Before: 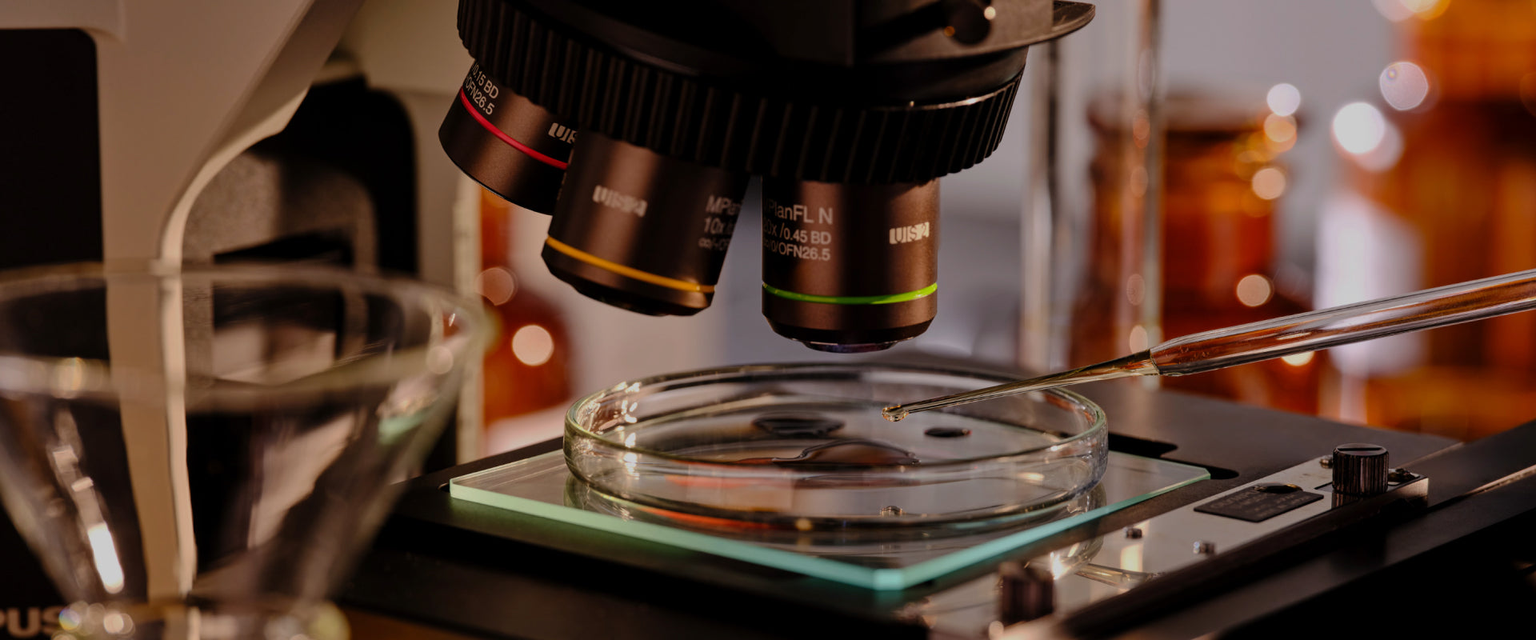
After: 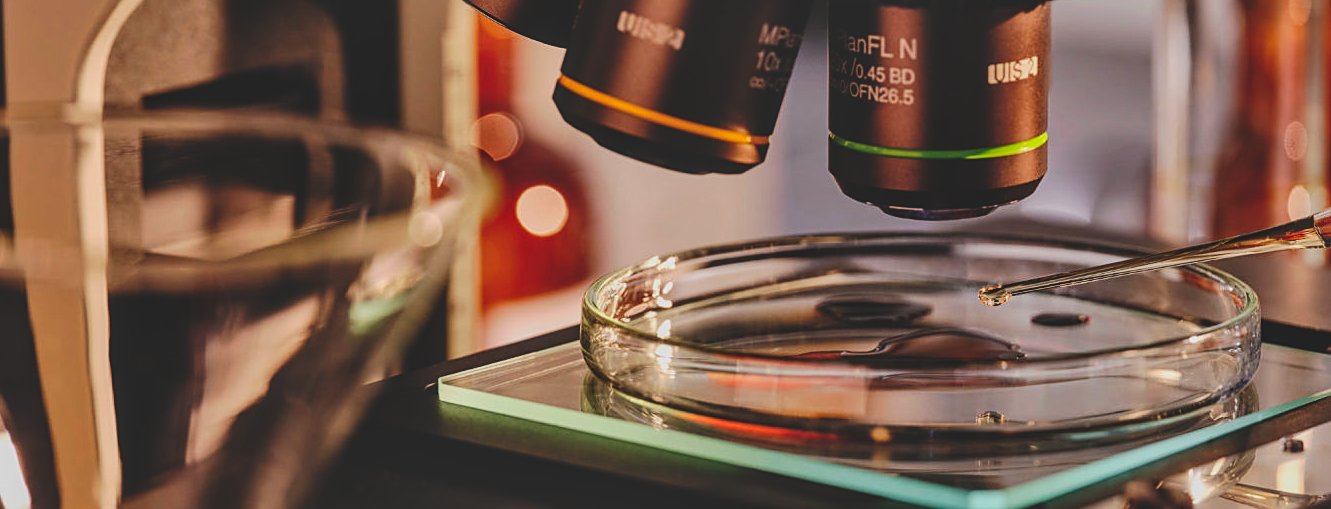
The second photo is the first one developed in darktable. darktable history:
local contrast: on, module defaults
crop: left 6.488%, top 27.668%, right 24.183%, bottom 8.656%
base curve: curves: ch0 [(0, 0) (0.036, 0.025) (0.121, 0.166) (0.206, 0.329) (0.605, 0.79) (1, 1)], preserve colors none
sharpen: on, module defaults
shadows and highlights: shadows 32, highlights -32, soften with gaussian
exposure: black level correction -0.036, exposure -0.497 EV, compensate highlight preservation false
contrast brightness saturation: contrast 0.07, brightness 0.08, saturation 0.18
